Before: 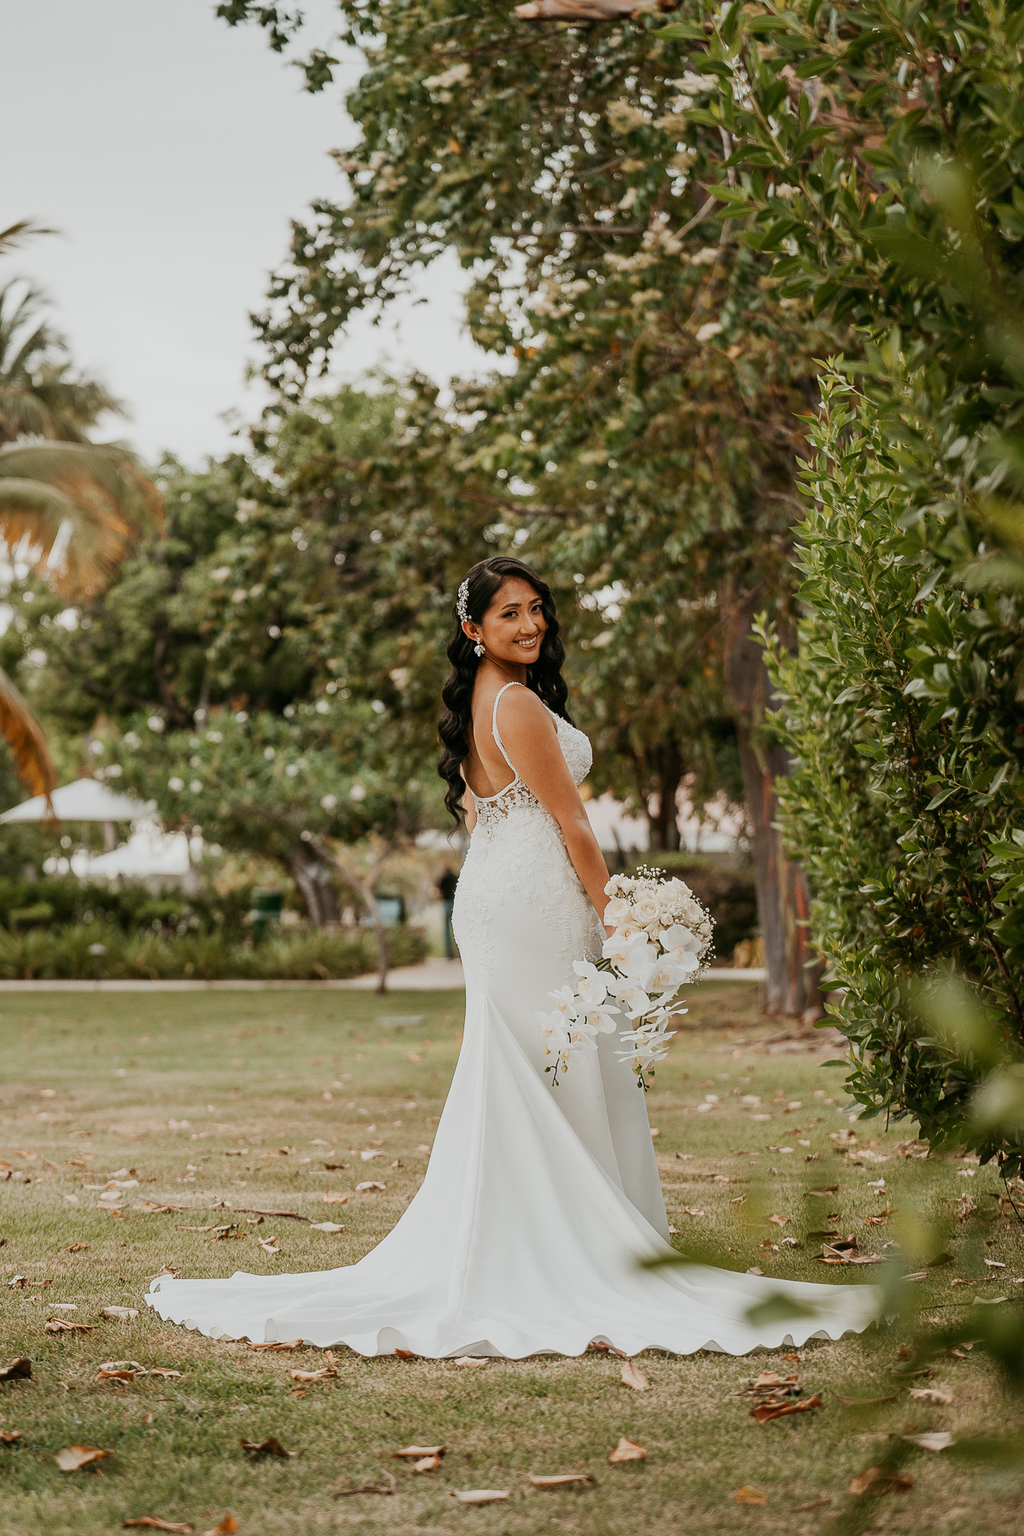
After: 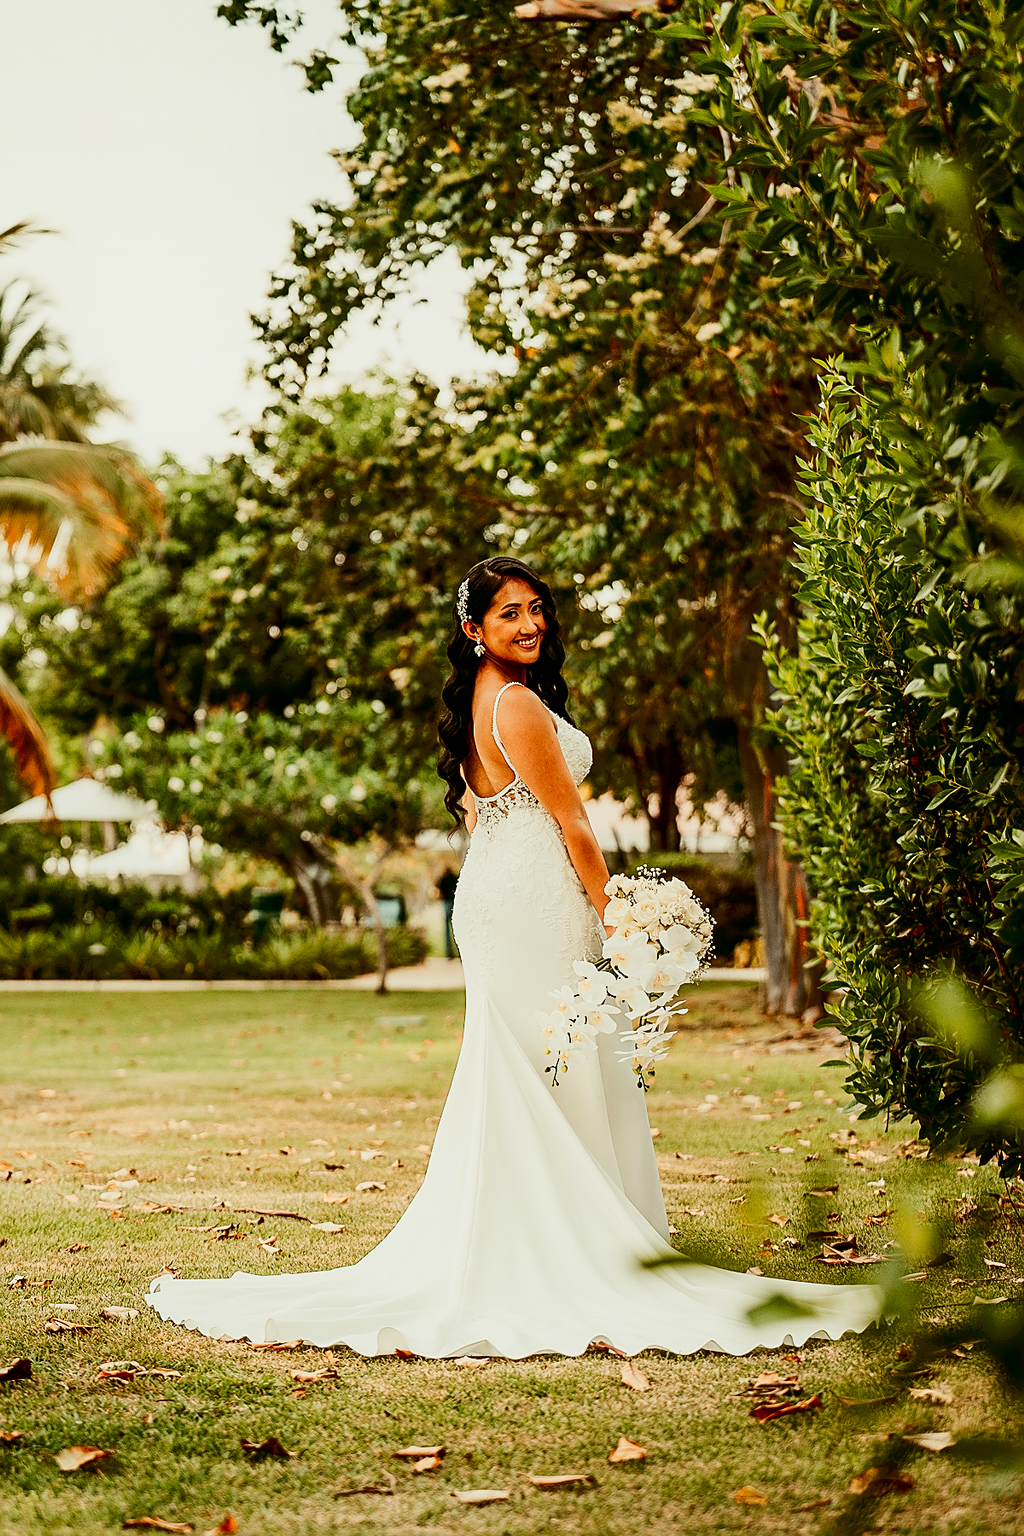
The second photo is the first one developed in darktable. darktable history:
sharpen: on, module defaults
contrast brightness saturation: contrast 0.22, brightness -0.19, saturation 0.24
rgb curve: curves: ch2 [(0, 0) (0.567, 0.512) (1, 1)], mode RGB, independent channels
shadows and highlights: radius 93.07, shadows -14.46, white point adjustment 0.23, highlights 31.48, compress 48.23%, highlights color adjustment 52.79%, soften with gaussian
tone curve: curves: ch0 [(0, 0) (0.26, 0.424) (0.417, 0.585) (1, 1)]
